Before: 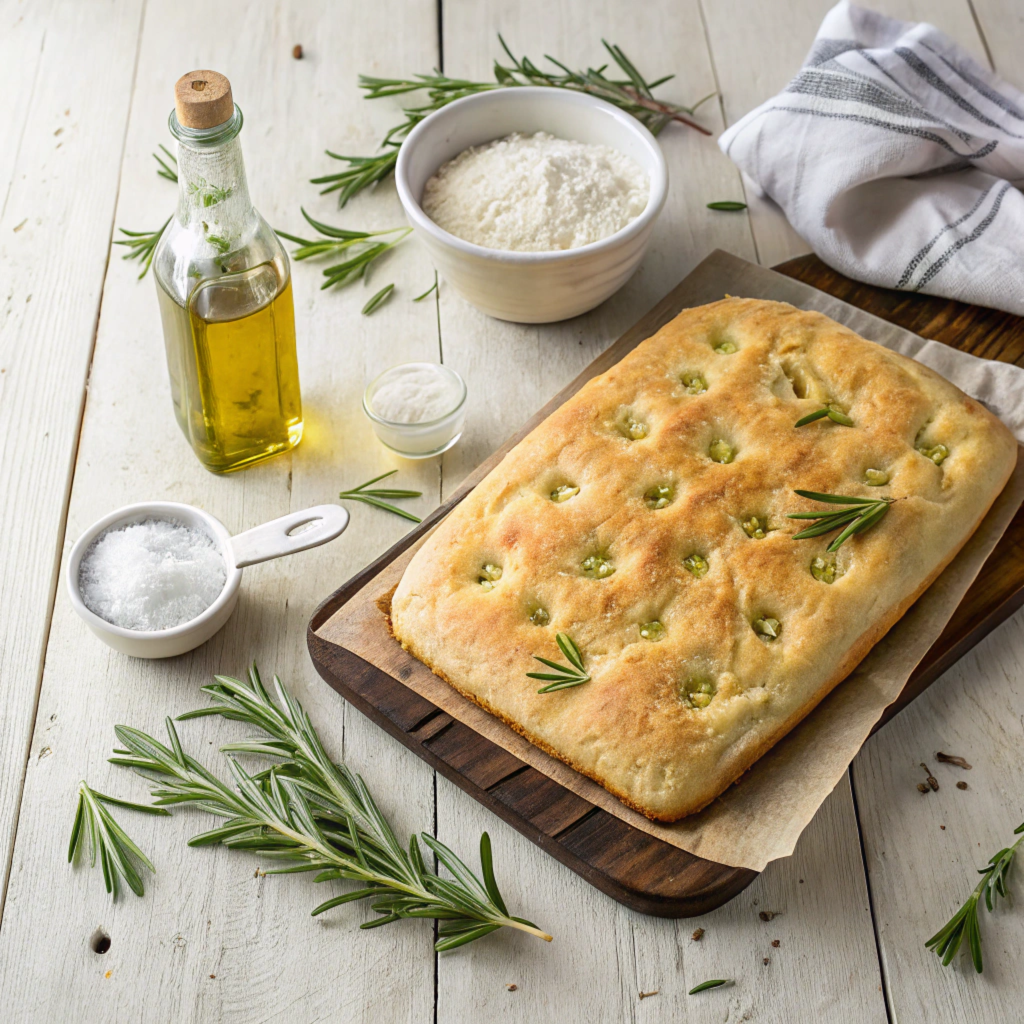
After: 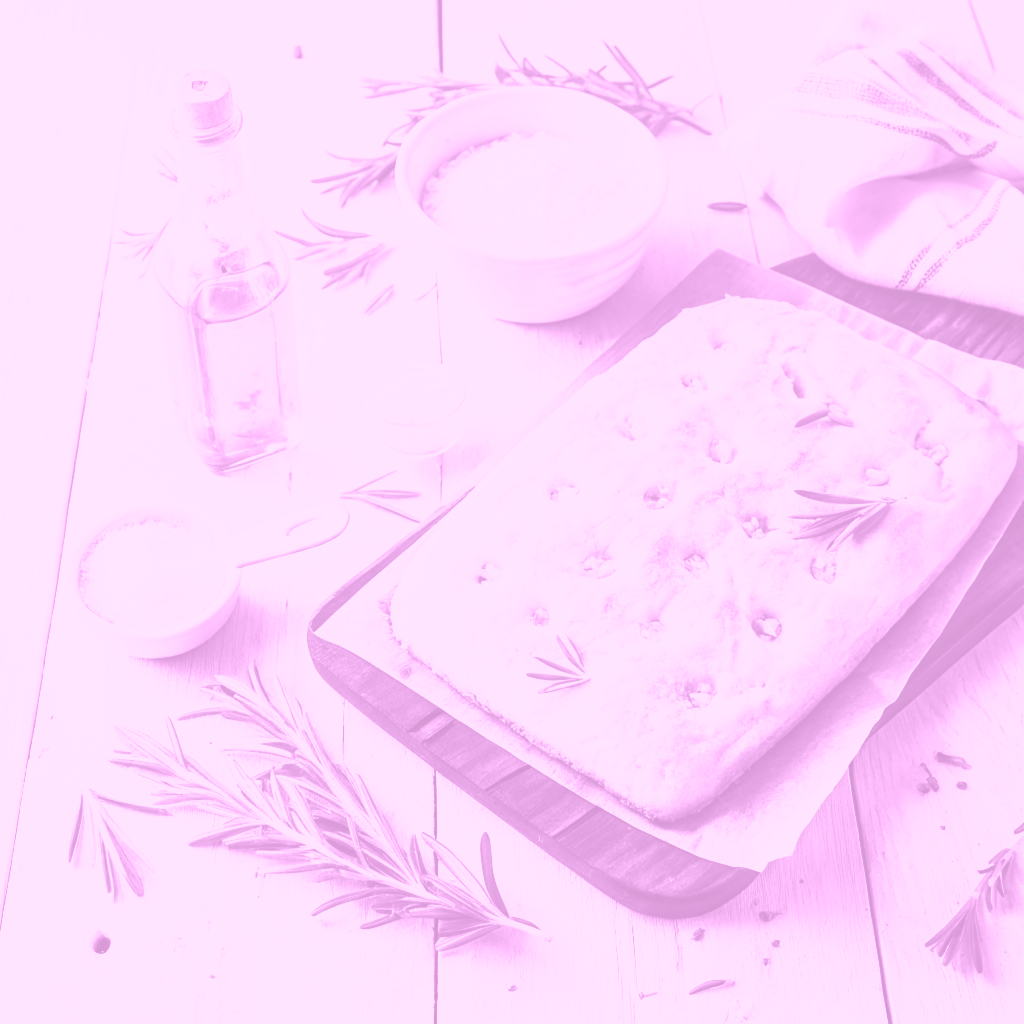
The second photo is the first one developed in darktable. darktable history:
contrast brightness saturation: contrast 0.83, brightness 0.59, saturation 0.59
color balance rgb: perceptual saturation grading › global saturation -27.94%, hue shift -2.27°, contrast -21.26%
colorize: hue 331.2°, saturation 75%, source mix 30.28%, lightness 70.52%, version 1
